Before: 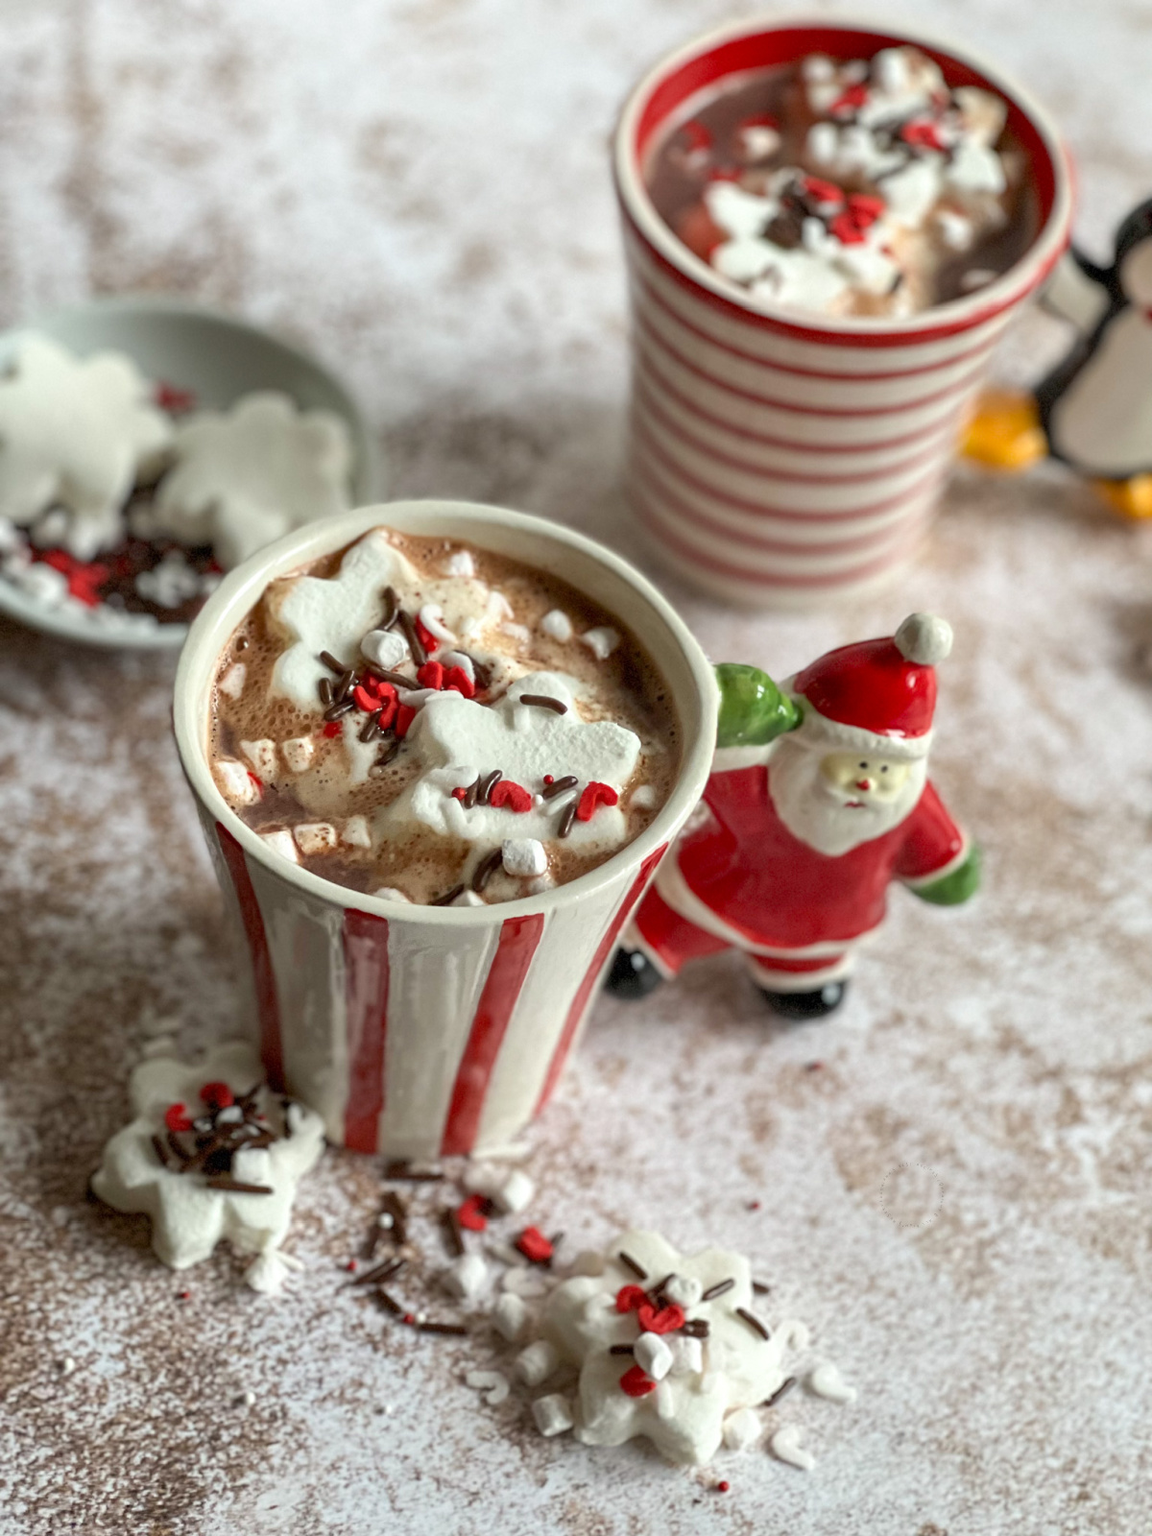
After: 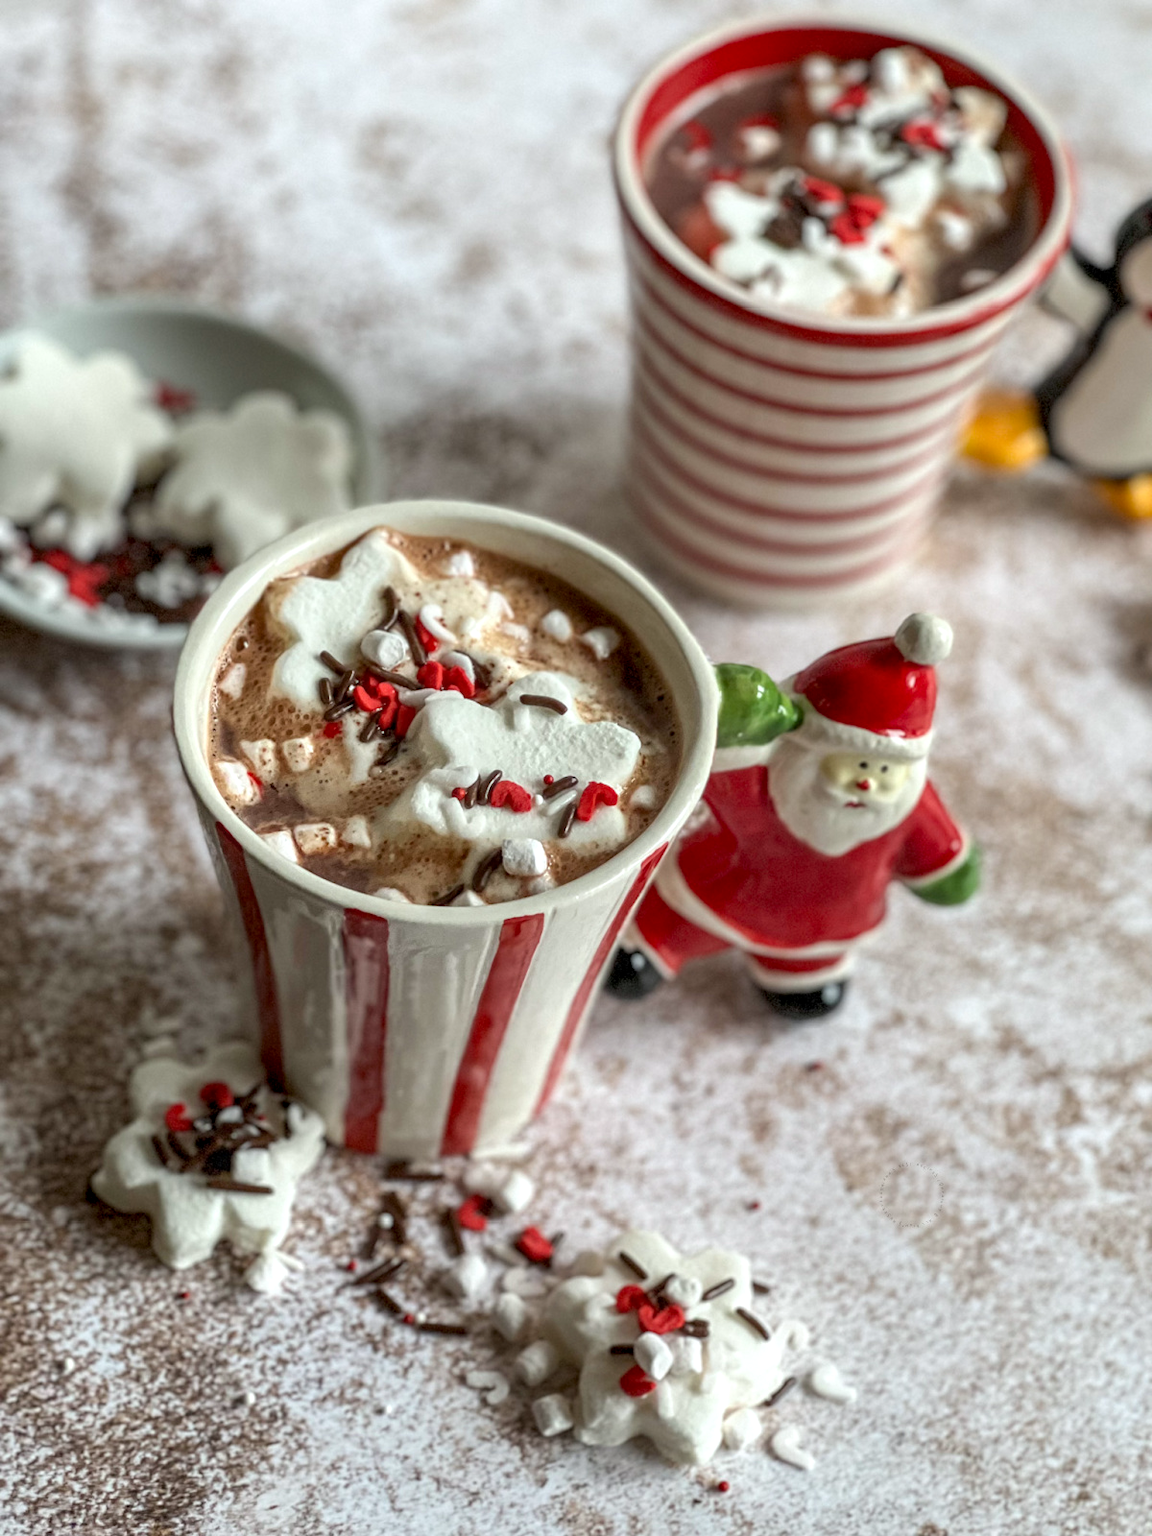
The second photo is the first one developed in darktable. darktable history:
local contrast: on, module defaults
white balance: red 0.988, blue 1.017
